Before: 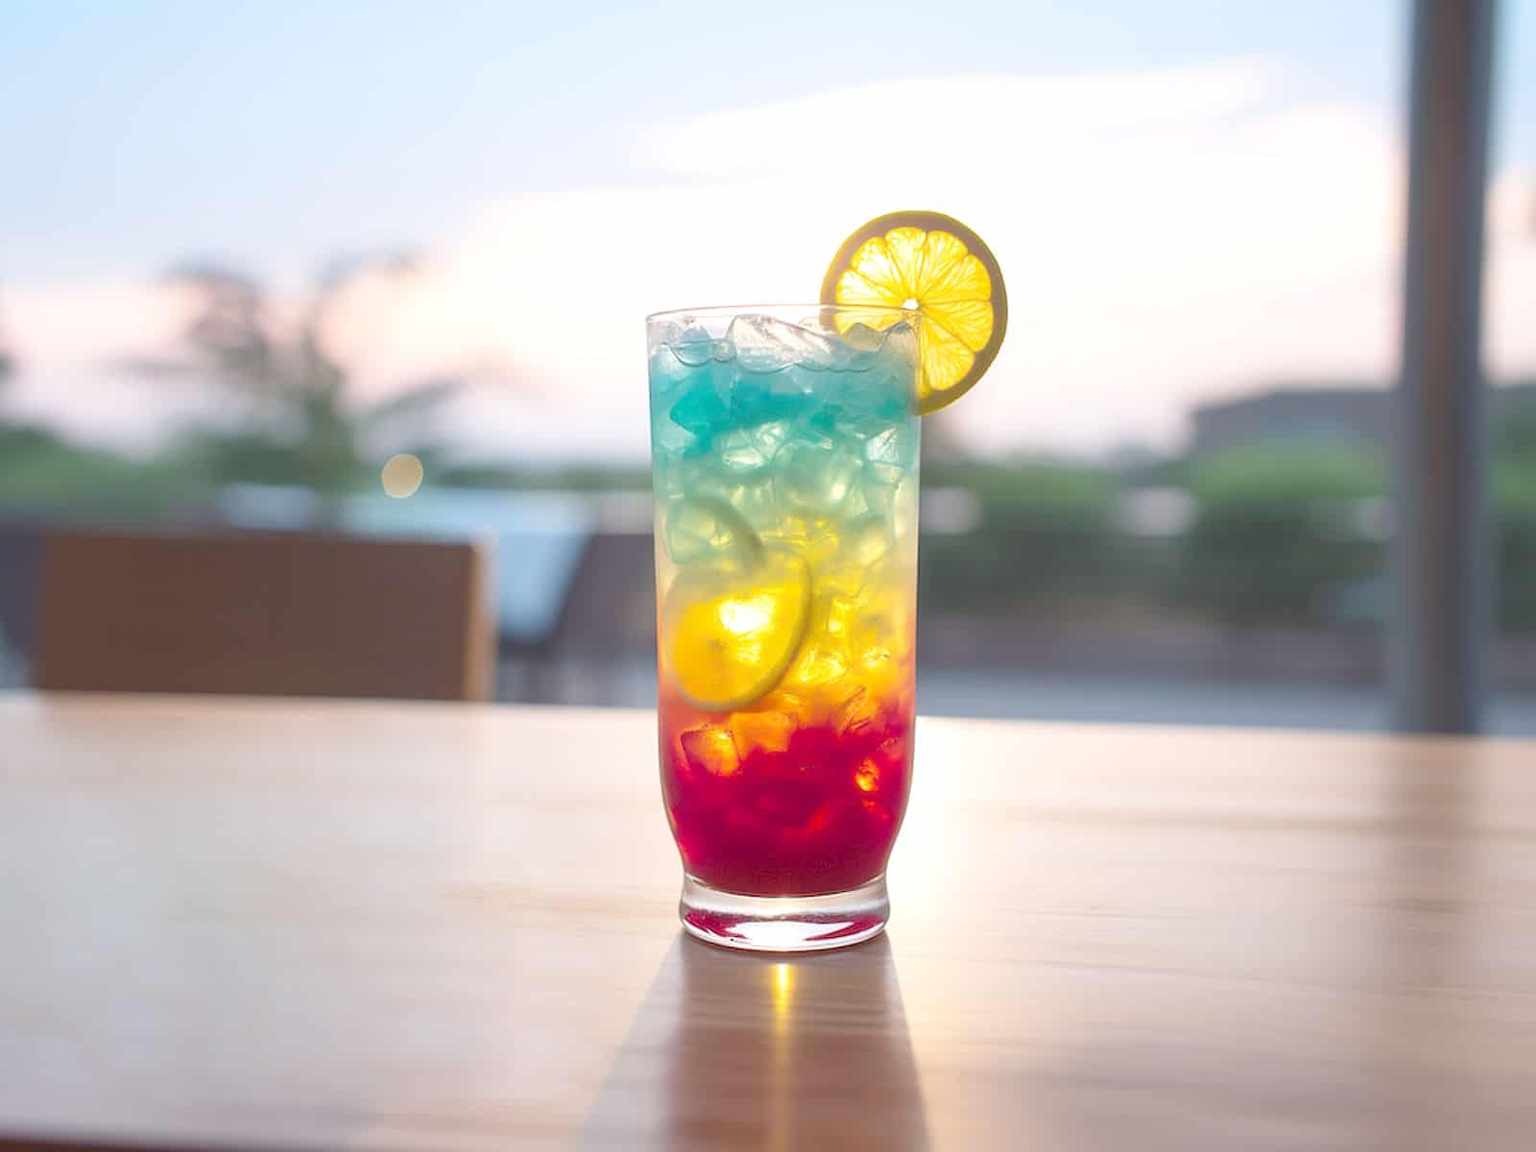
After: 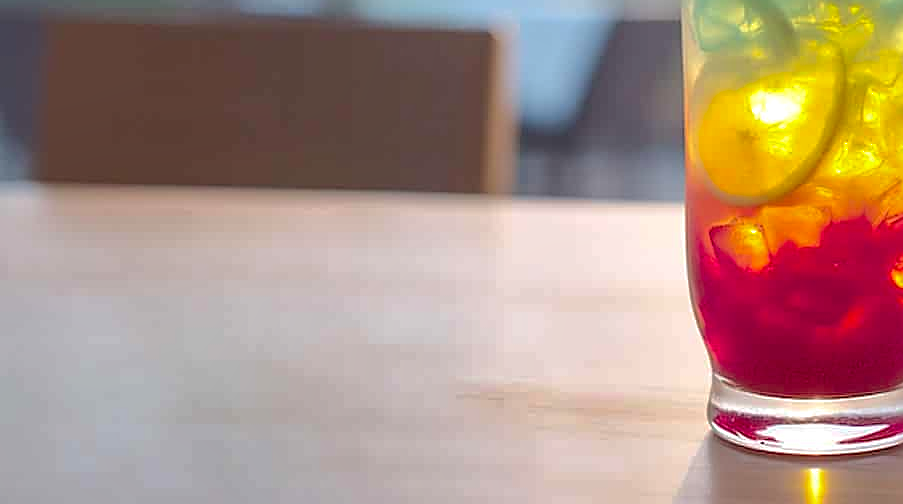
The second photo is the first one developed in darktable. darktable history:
crop: top 44.731%, right 43.554%, bottom 13.26%
local contrast: mode bilateral grid, contrast 19, coarseness 50, detail 120%, midtone range 0.2
sharpen: on, module defaults
contrast brightness saturation: contrast 0.154, brightness -0.009, saturation 0.104
shadows and highlights: shadows 39.29, highlights -59.79
